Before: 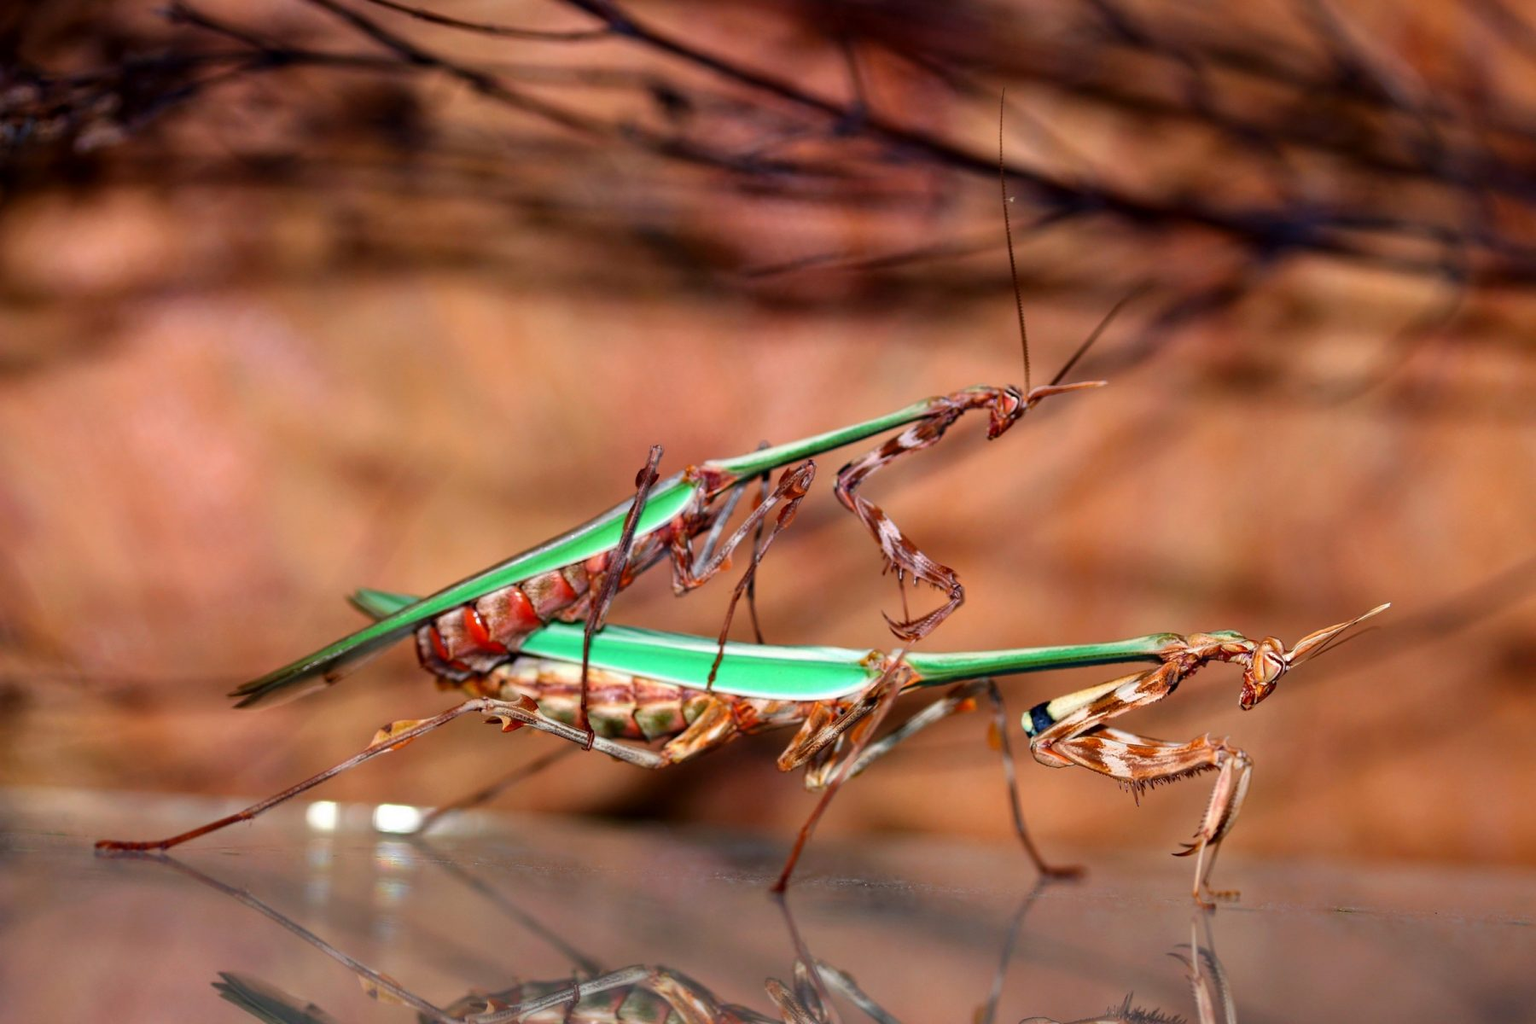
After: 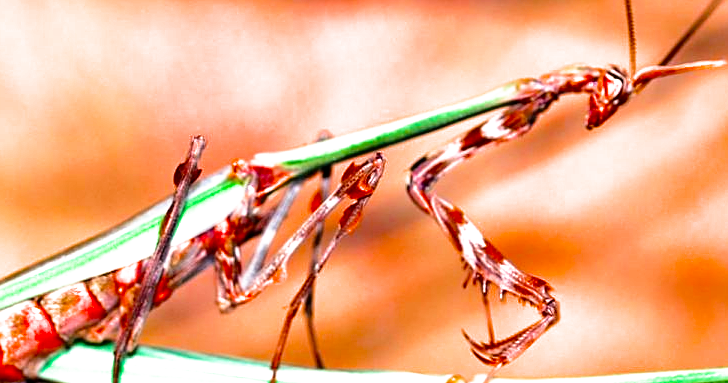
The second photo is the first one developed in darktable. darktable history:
crop: left 31.751%, top 32.172%, right 27.8%, bottom 35.83%
exposure: exposure 1.15 EV, compensate highlight preservation false
sharpen: on, module defaults
filmic rgb: black relative exposure -12 EV, white relative exposure 2.8 EV, threshold 3 EV, target black luminance 0%, hardness 8.06, latitude 70.41%, contrast 1.14, highlights saturation mix 10%, shadows ↔ highlights balance -0.388%, color science v4 (2020), iterations of high-quality reconstruction 10, contrast in shadows soft, contrast in highlights soft, enable highlight reconstruction true
